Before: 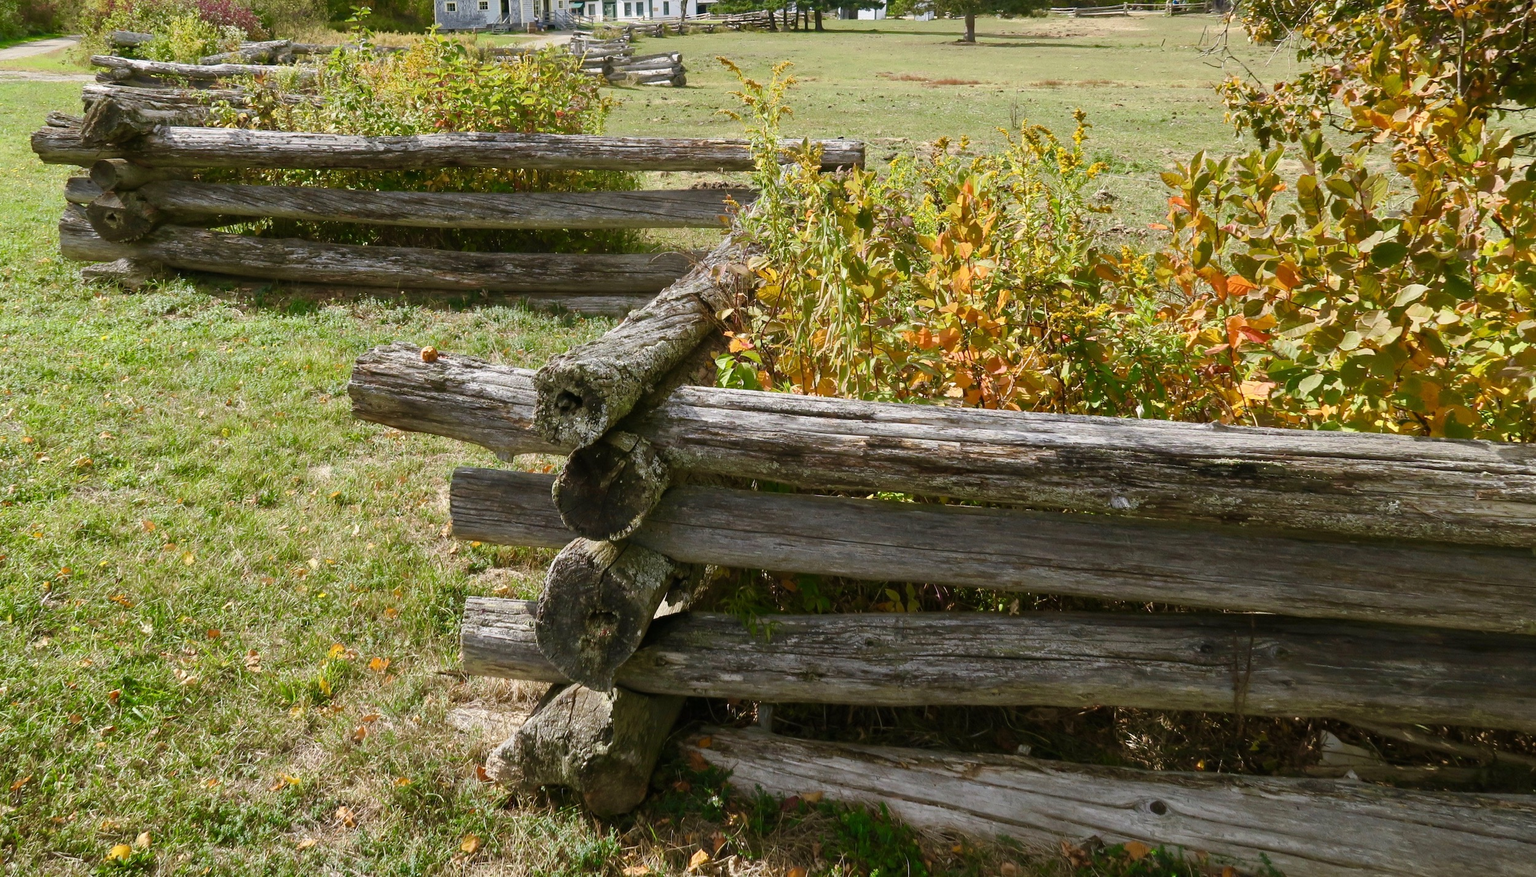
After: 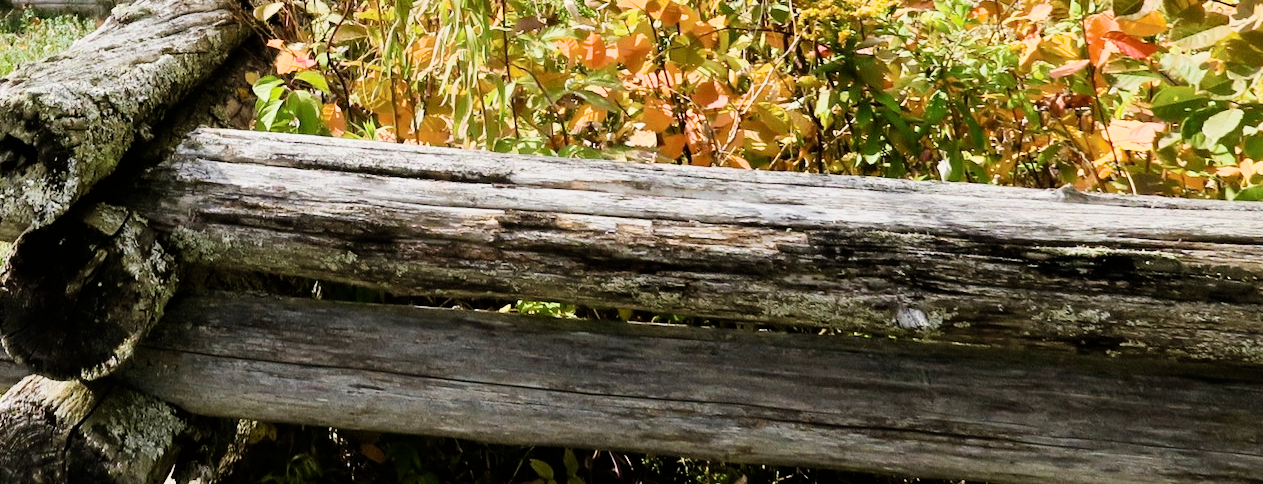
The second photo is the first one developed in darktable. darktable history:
exposure: black level correction 0, exposure 0.685 EV, compensate highlight preservation false
filmic rgb: black relative exposure -5.14 EV, white relative exposure 3.95 EV, hardness 2.88, contrast 1.41, highlights saturation mix -19.53%
crop: left 36.442%, top 35.025%, right 13.006%, bottom 31.022%
